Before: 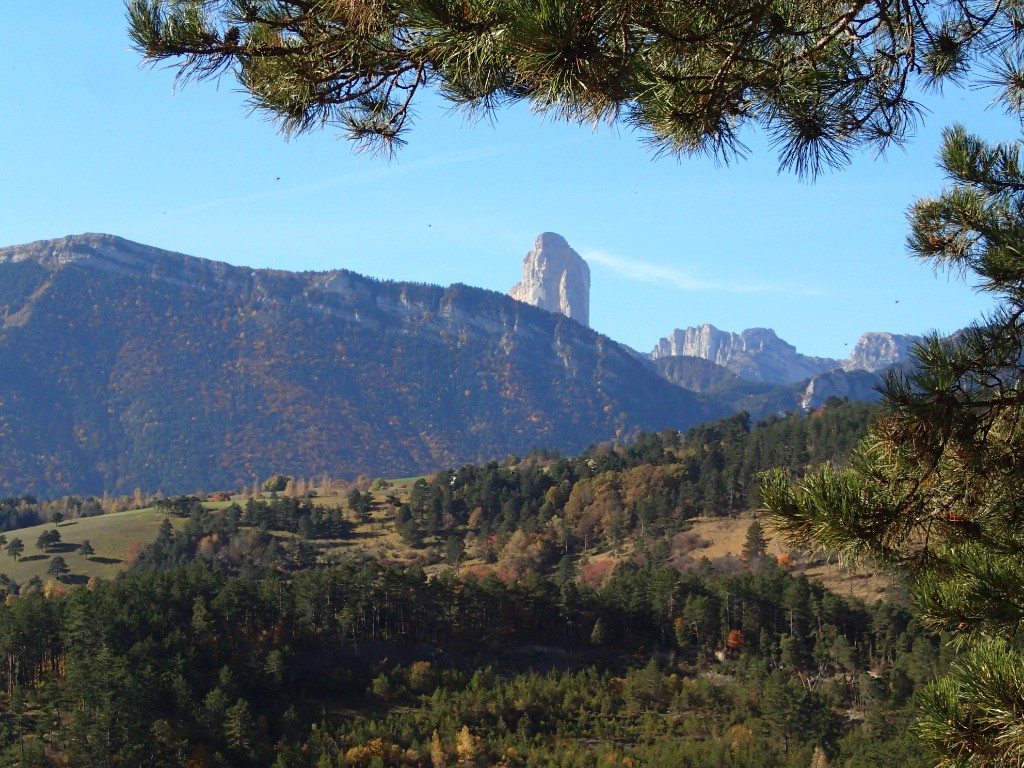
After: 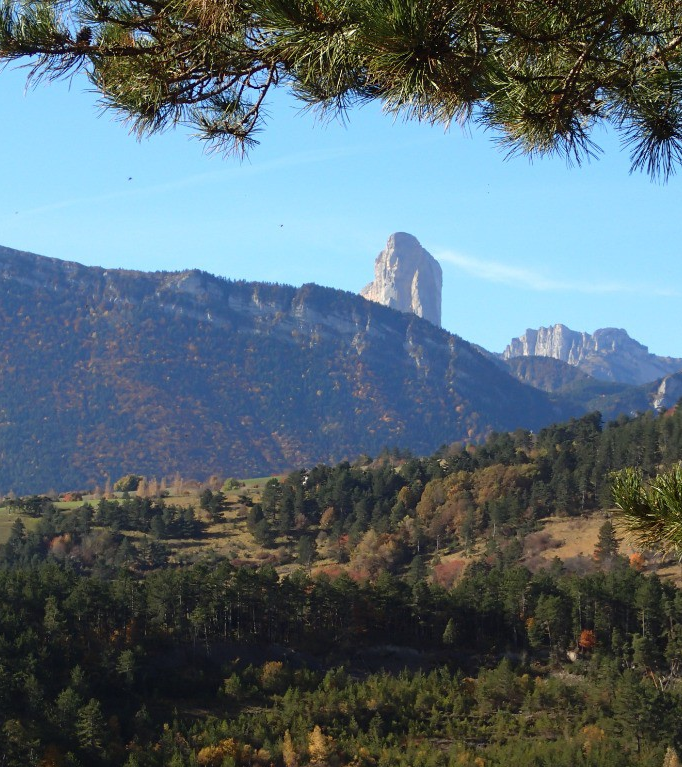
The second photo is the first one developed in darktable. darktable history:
crop and rotate: left 14.496%, right 18.879%
